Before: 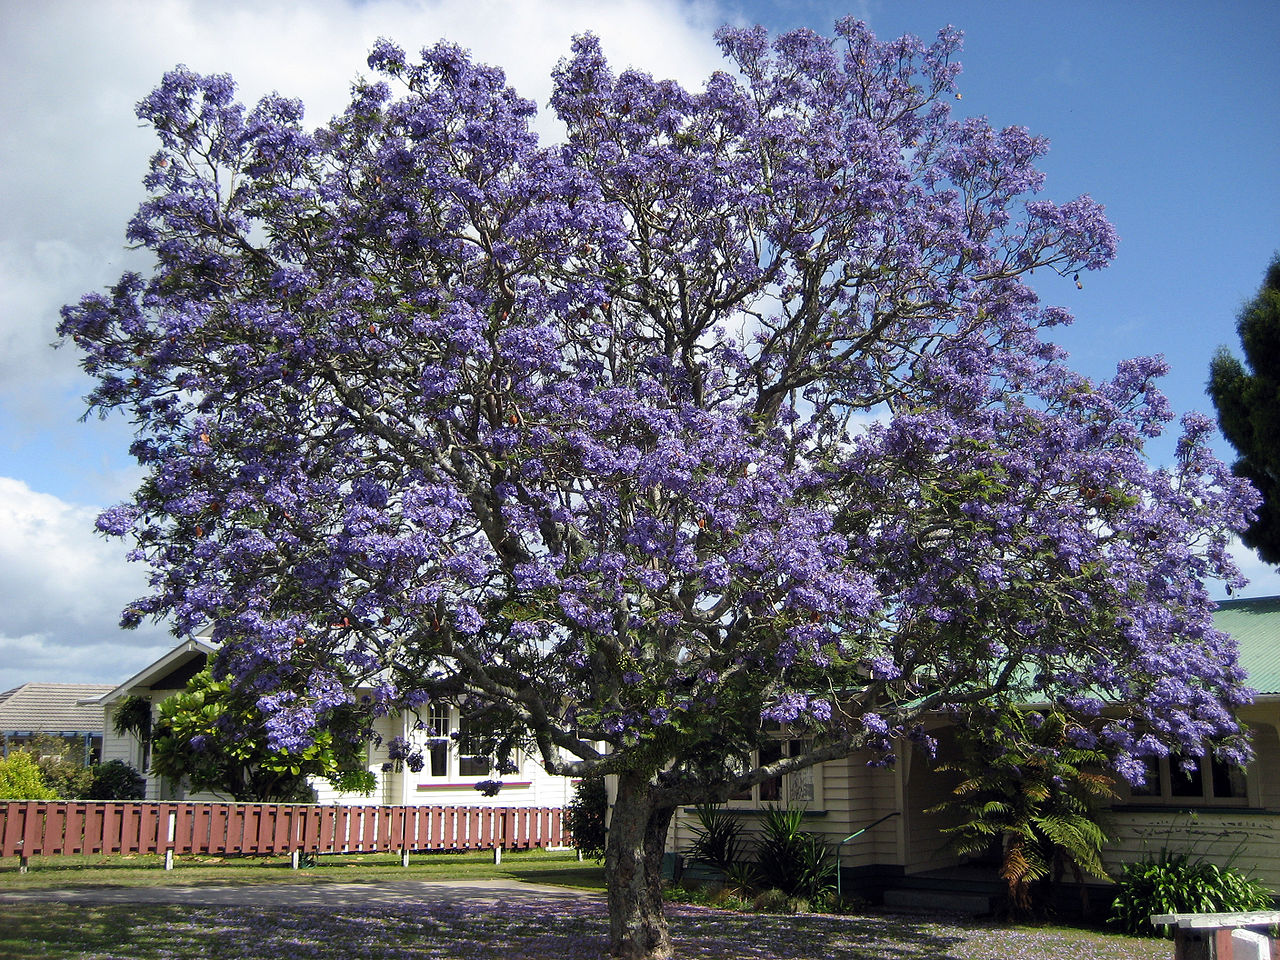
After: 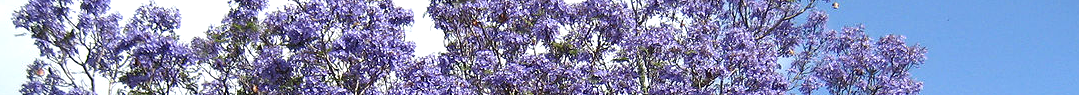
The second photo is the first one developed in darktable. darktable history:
crop and rotate: left 9.644%, top 9.491%, right 6.021%, bottom 80.509%
exposure: black level correction 0.001, exposure 0.5 EV, compensate exposure bias true, compensate highlight preservation false
